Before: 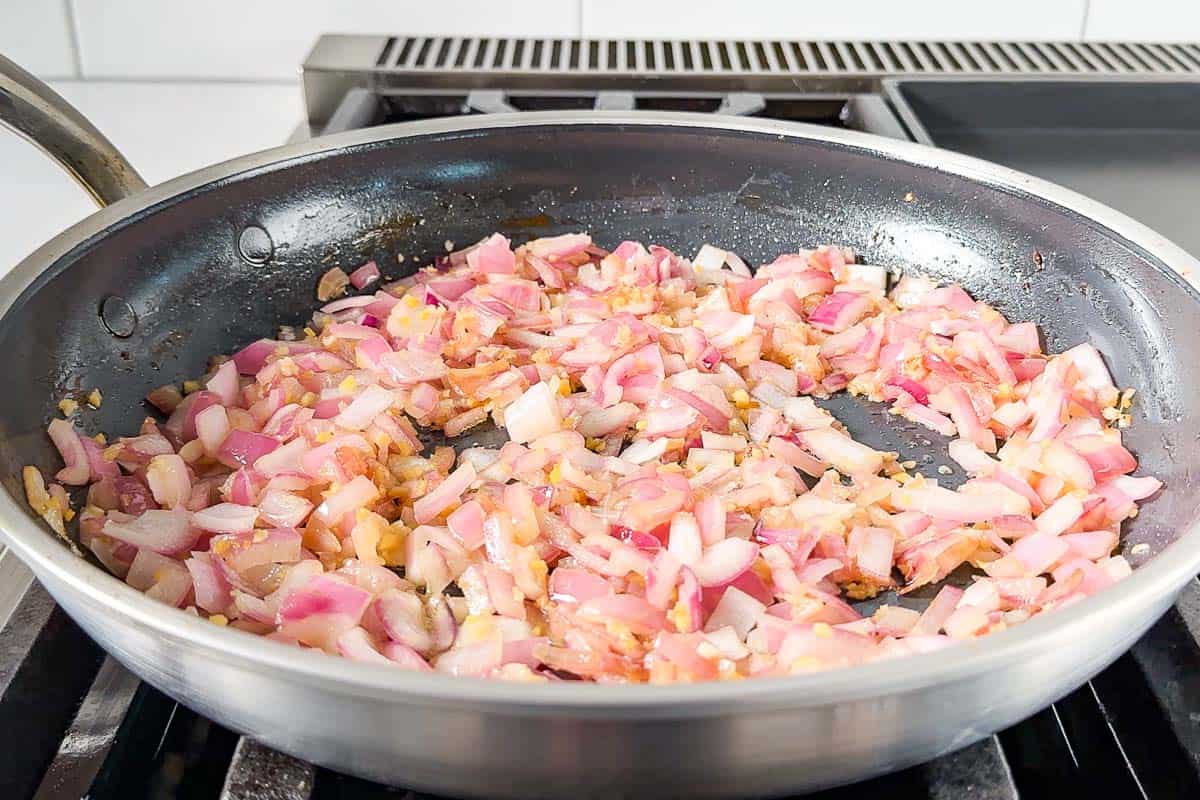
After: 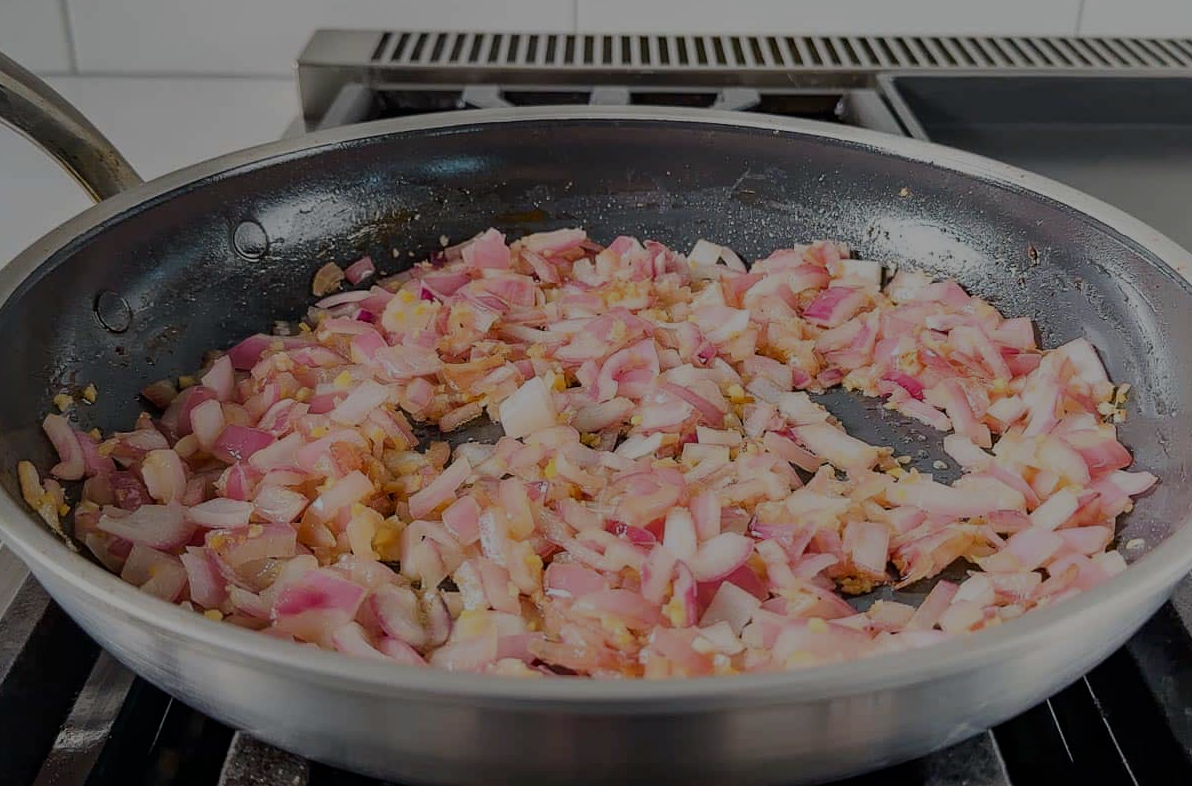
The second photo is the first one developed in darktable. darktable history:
crop: left 0.461%, top 0.747%, right 0.166%, bottom 0.955%
exposure: exposure -1.55 EV, compensate exposure bias true, compensate highlight preservation false
